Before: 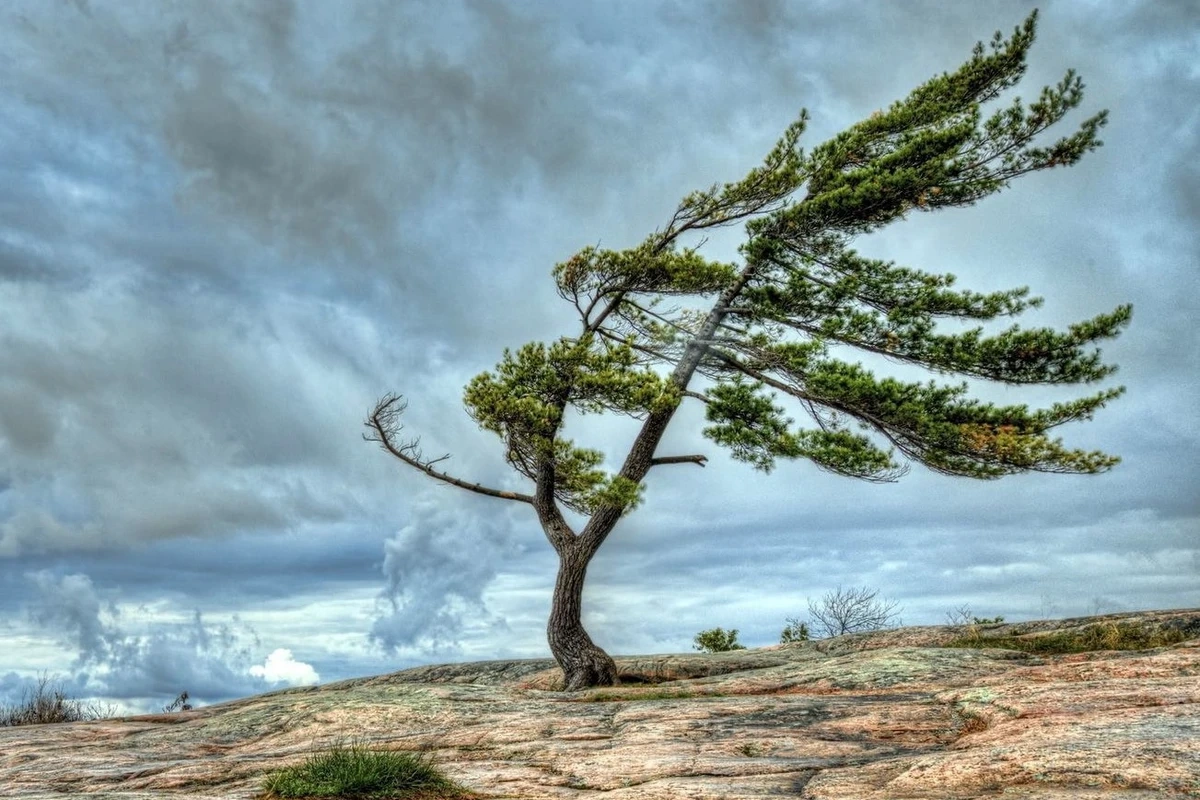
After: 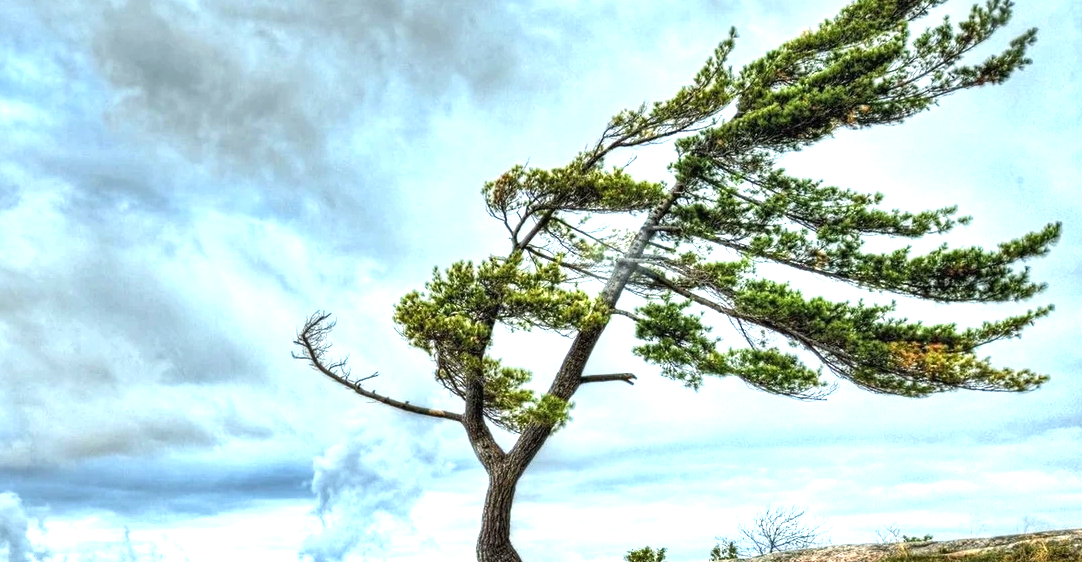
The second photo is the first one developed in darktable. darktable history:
crop: left 5.968%, top 10.324%, right 3.798%, bottom 19.302%
shadows and highlights: shadows 37.08, highlights -27.66, soften with gaussian
exposure: black level correction 0, exposure 1.182 EV, compensate exposure bias true, compensate highlight preservation false
